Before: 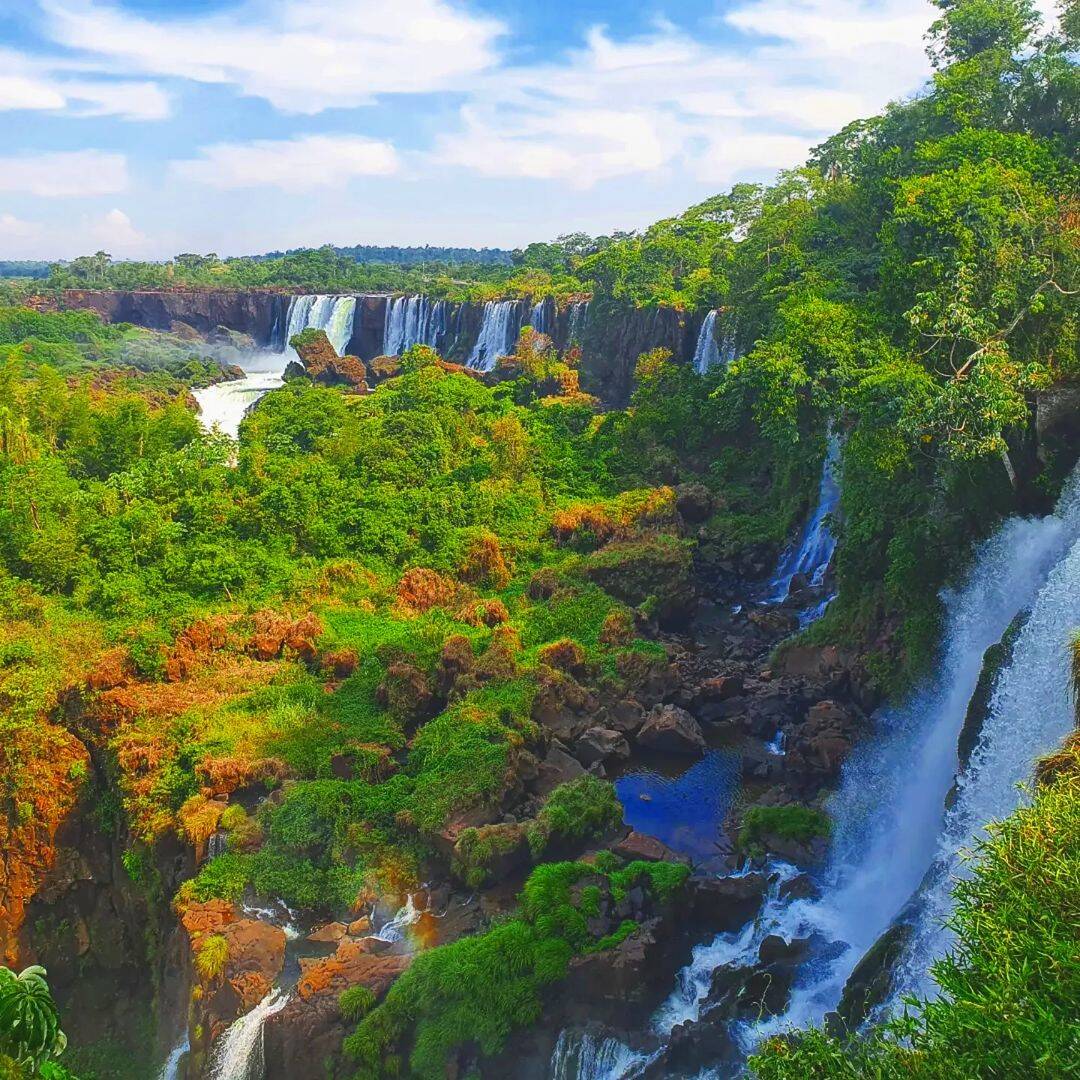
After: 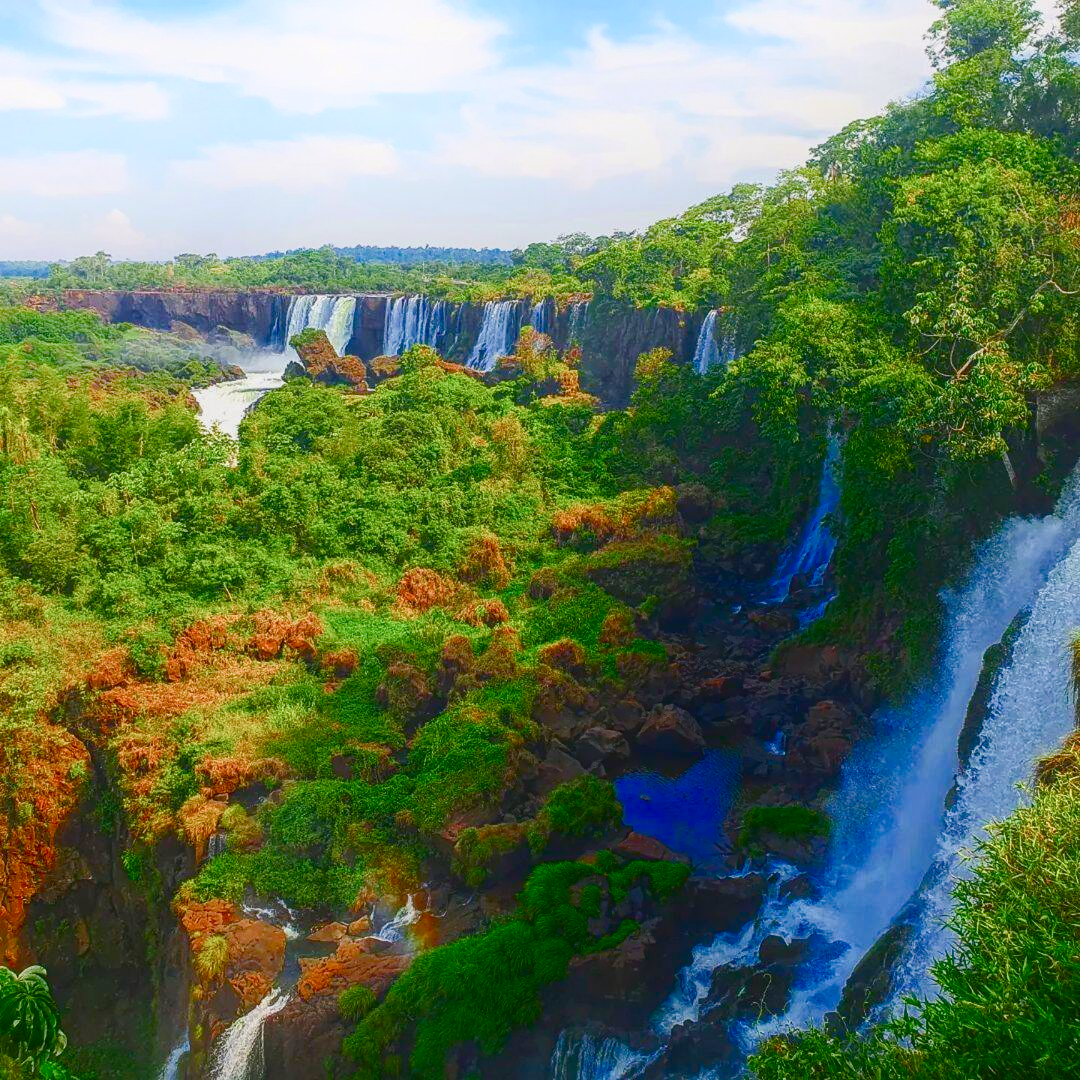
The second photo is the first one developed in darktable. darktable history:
color balance: contrast 8.5%, output saturation 105%
color balance rgb: shadows lift › chroma 1%, shadows lift › hue 113°, highlights gain › chroma 0.2%, highlights gain › hue 333°, perceptual saturation grading › global saturation 20%, perceptual saturation grading › highlights -50%, perceptual saturation grading › shadows 25%, contrast -20%
shadows and highlights: shadows -90, highlights 90, soften with gaussian
local contrast: on, module defaults
